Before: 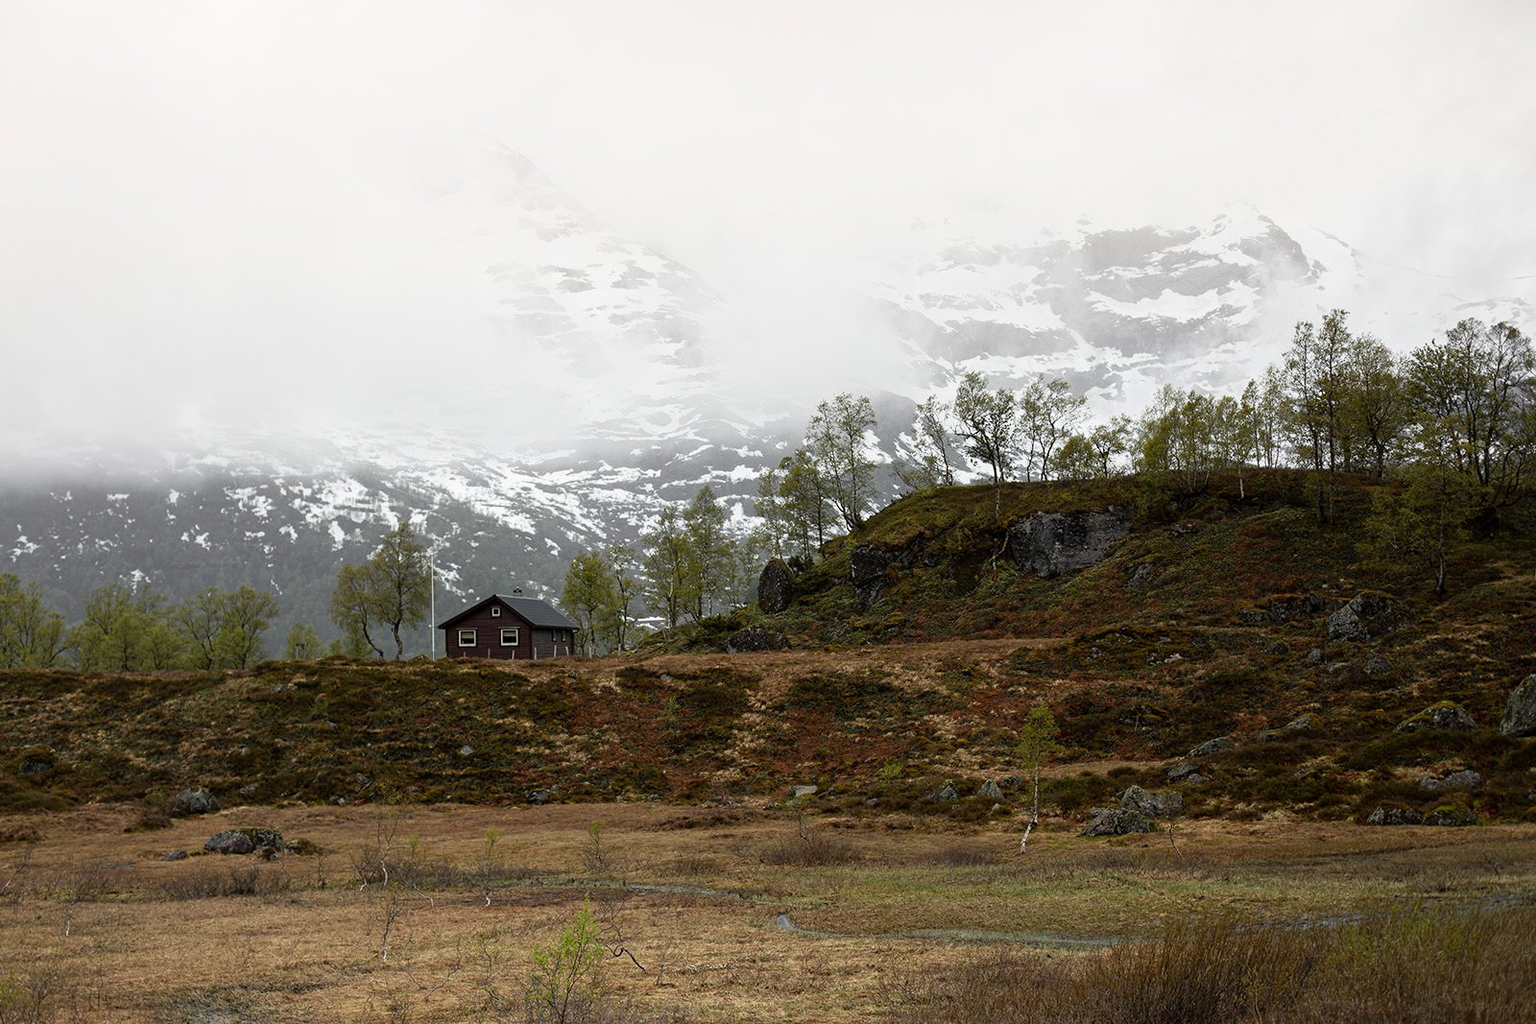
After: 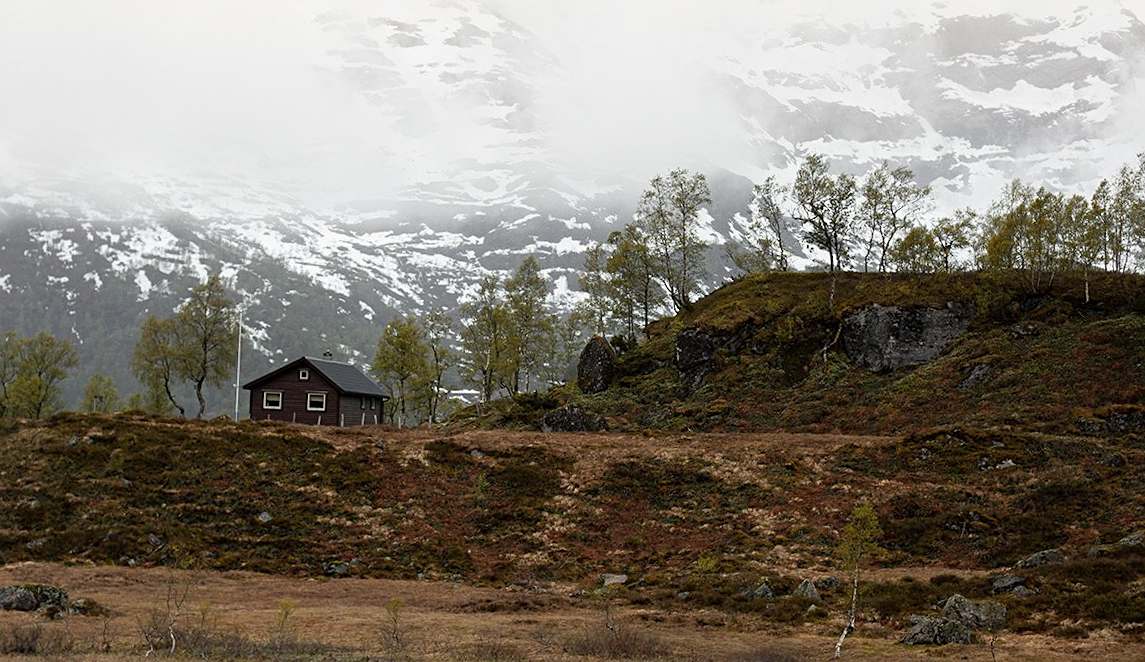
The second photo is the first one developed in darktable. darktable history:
crop and rotate: angle -3.37°, left 9.79%, top 20.73%, right 12.42%, bottom 11.82%
color zones: curves: ch1 [(0, 0.455) (0.063, 0.455) (0.286, 0.495) (0.429, 0.5) (0.571, 0.5) (0.714, 0.5) (0.857, 0.5) (1, 0.455)]; ch2 [(0, 0.532) (0.063, 0.521) (0.233, 0.447) (0.429, 0.489) (0.571, 0.5) (0.714, 0.5) (0.857, 0.5) (1, 0.532)]
sharpen: amount 0.2
